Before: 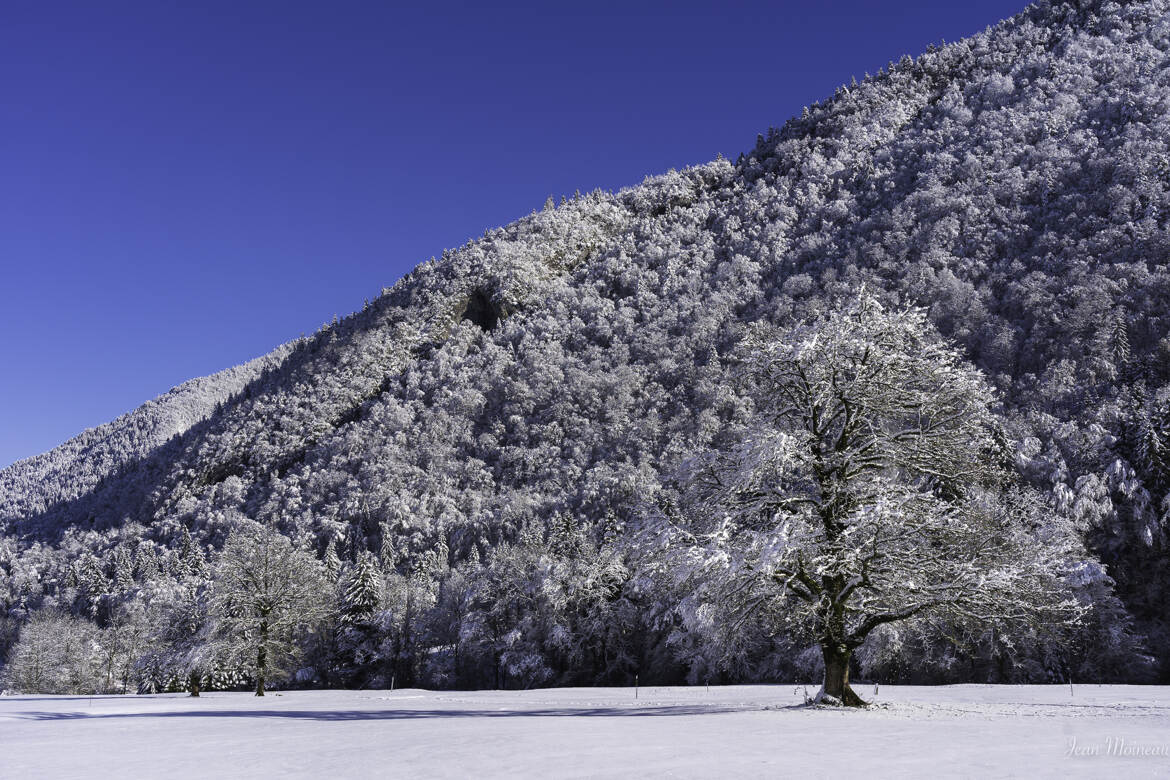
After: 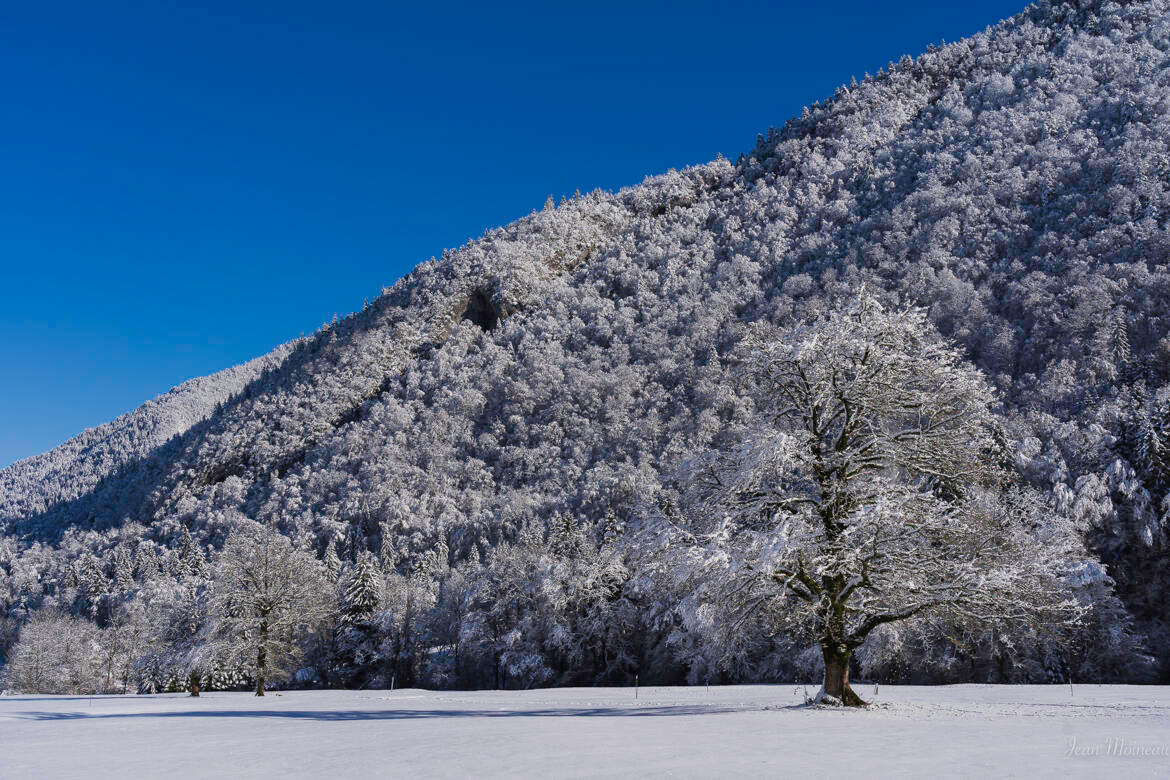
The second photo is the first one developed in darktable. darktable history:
shadows and highlights: shadows 36.16, highlights -27.61, soften with gaussian
exposure: exposure -0.384 EV, compensate highlight preservation false
